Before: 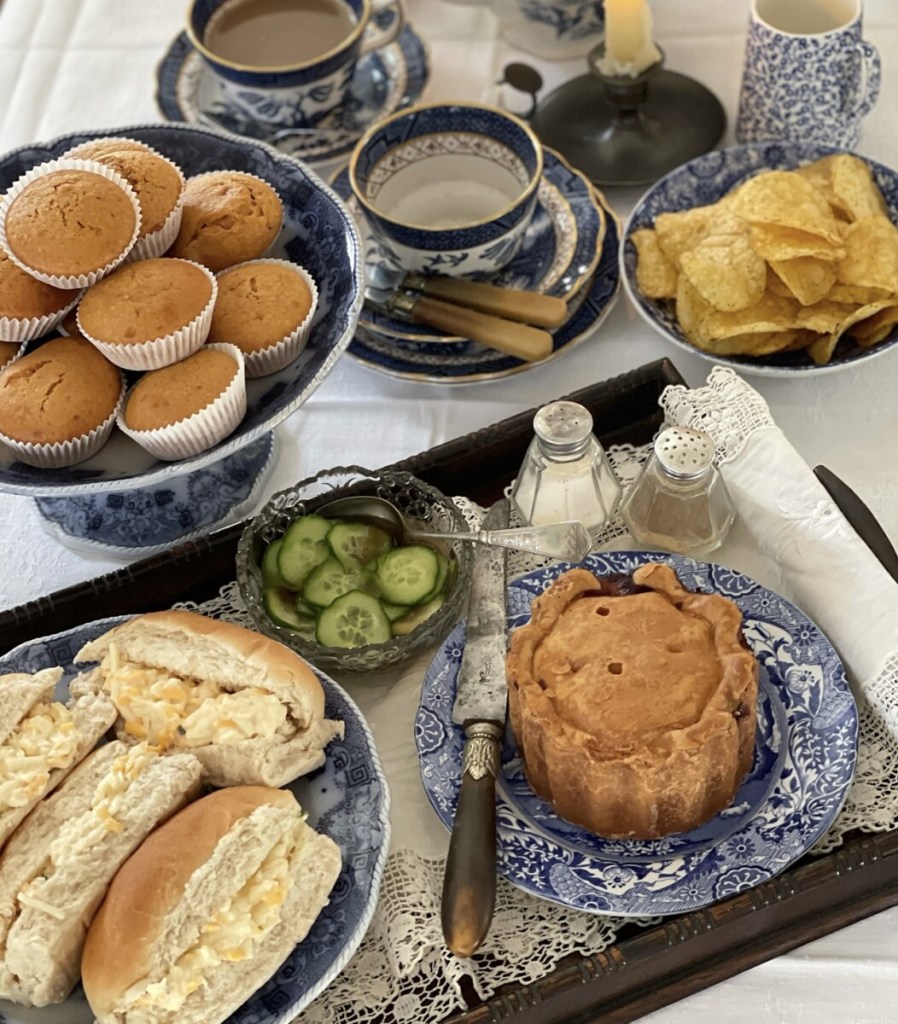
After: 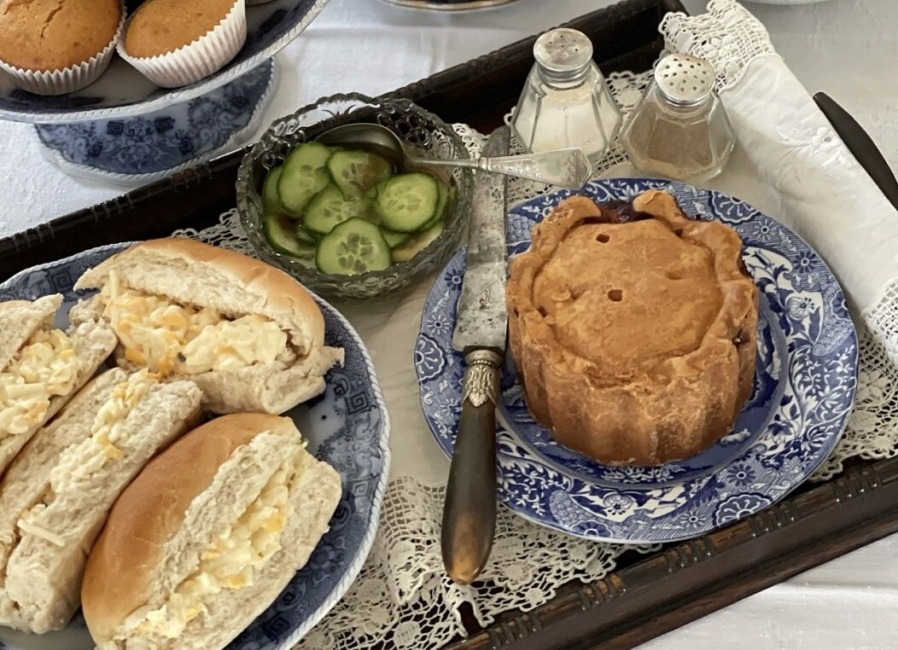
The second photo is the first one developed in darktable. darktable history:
exposure: compensate highlight preservation false
crop and rotate: top 36.435%
shadows and highlights: shadows 32.83, highlights -47.7, soften with gaussian
